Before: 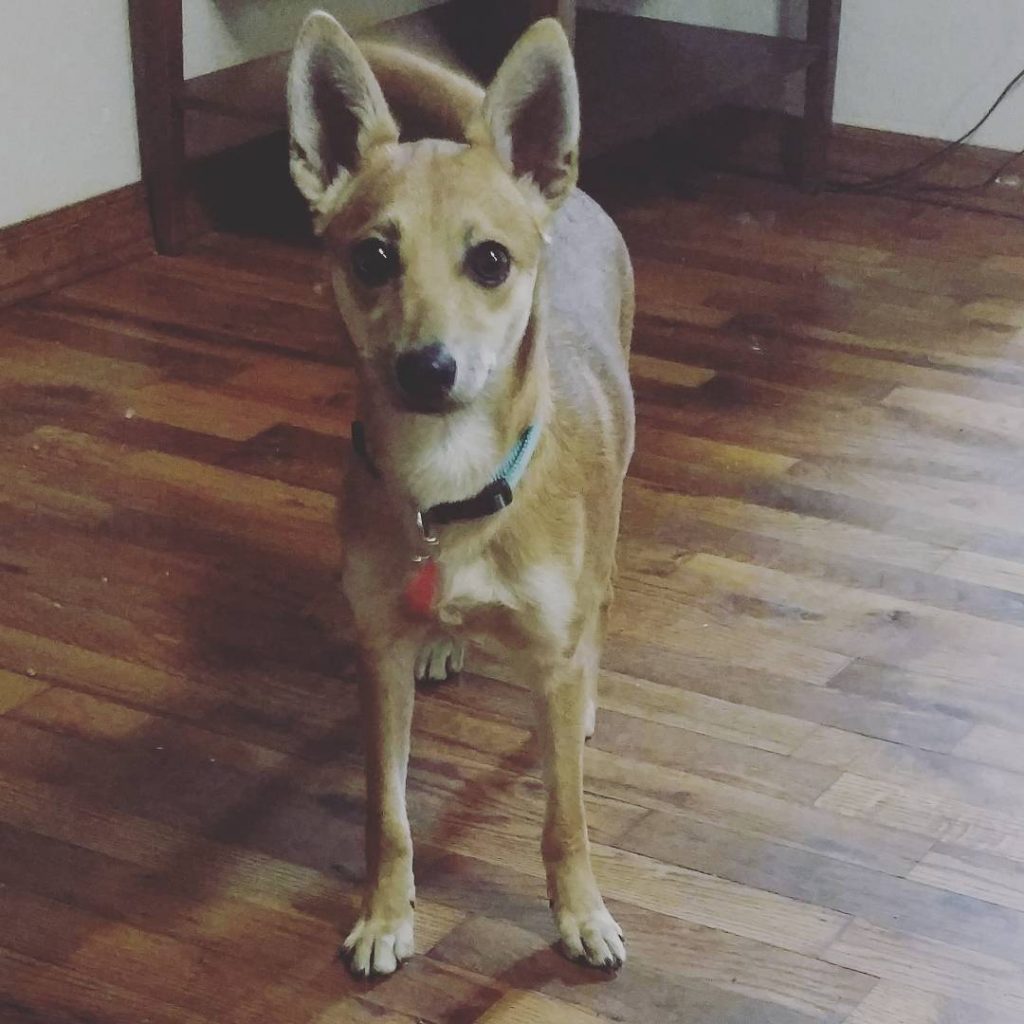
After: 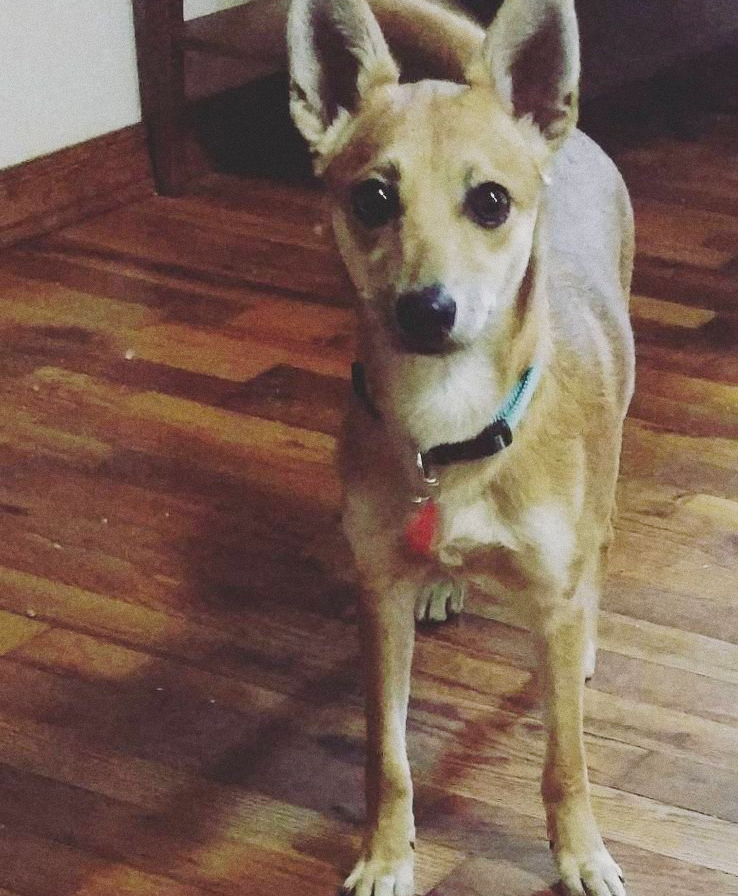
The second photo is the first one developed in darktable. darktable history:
crop: top 5.803%, right 27.864%, bottom 5.804%
tone curve: curves: ch0 [(0, 0) (0.003, 0.04) (0.011, 0.04) (0.025, 0.043) (0.044, 0.049) (0.069, 0.066) (0.1, 0.095) (0.136, 0.121) (0.177, 0.154) (0.224, 0.211) (0.277, 0.281) (0.335, 0.358) (0.399, 0.452) (0.468, 0.54) (0.543, 0.628) (0.623, 0.721) (0.709, 0.801) (0.801, 0.883) (0.898, 0.948) (1, 1)], preserve colors none
grain: on, module defaults
